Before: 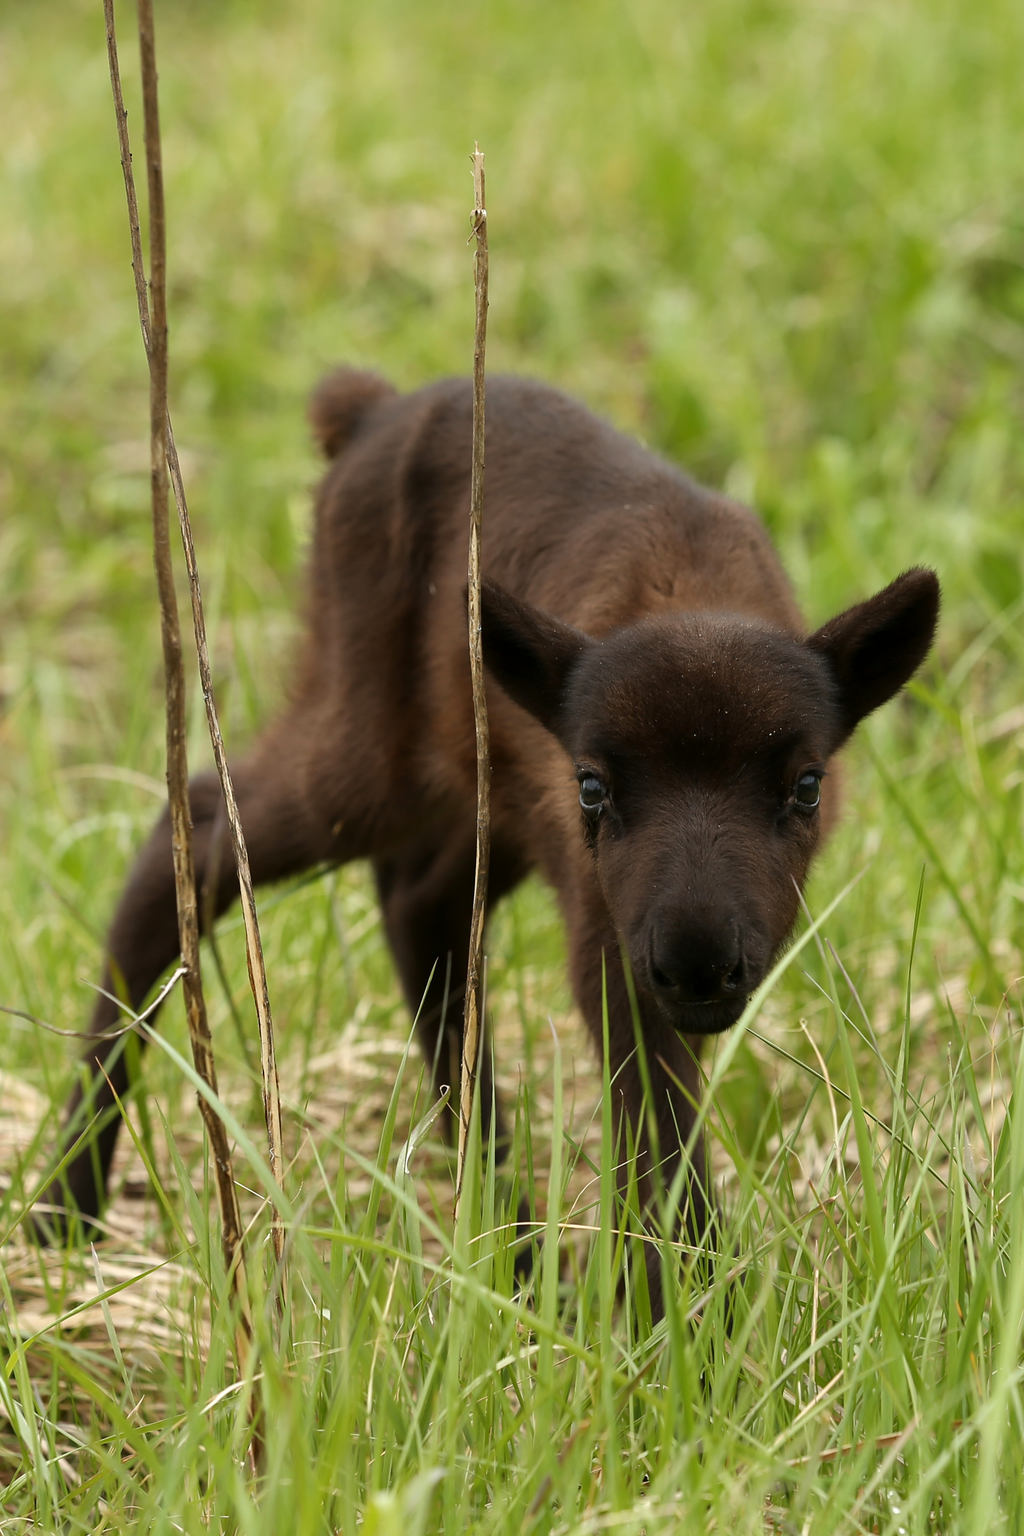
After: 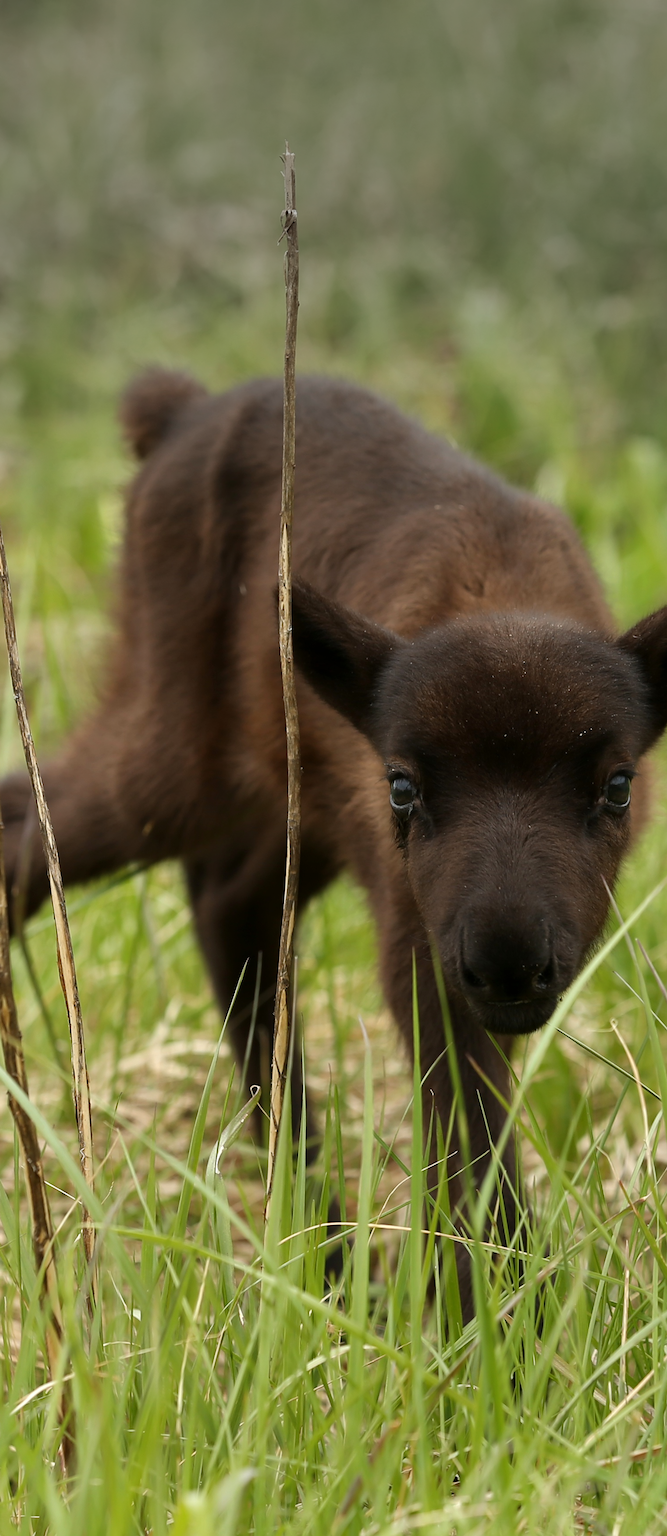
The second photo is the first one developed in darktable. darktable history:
vignetting: fall-off start 89.44%, fall-off radius 43.97%, center (-0.026, 0.399), width/height ratio 1.155
crop and rotate: left 18.559%, right 16.269%
tone equalizer: smoothing diameter 2.17%, edges refinement/feathering 19.44, mask exposure compensation -1.57 EV, filter diffusion 5
